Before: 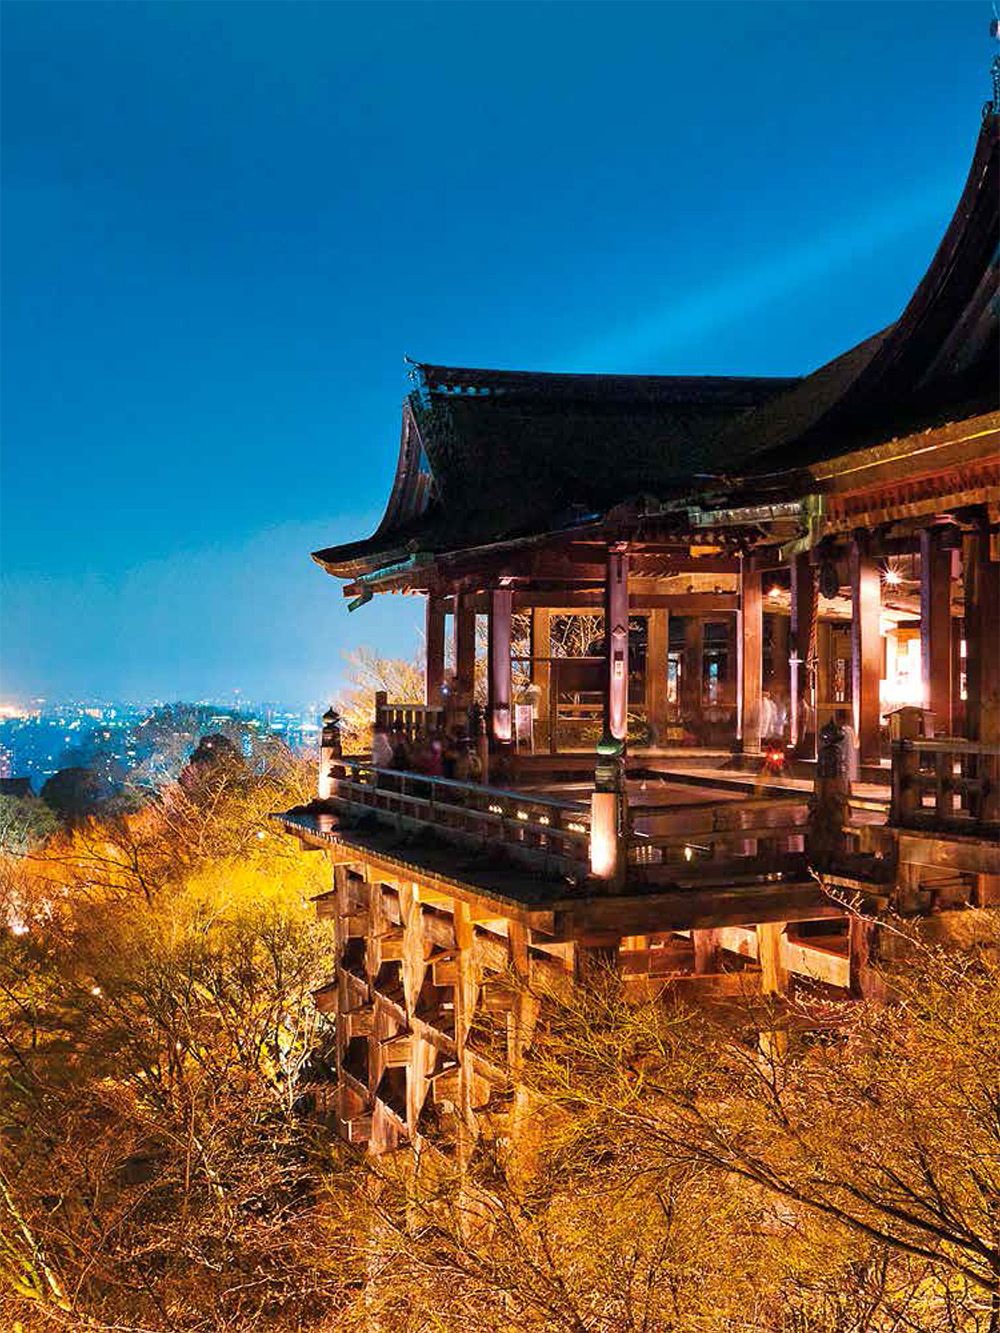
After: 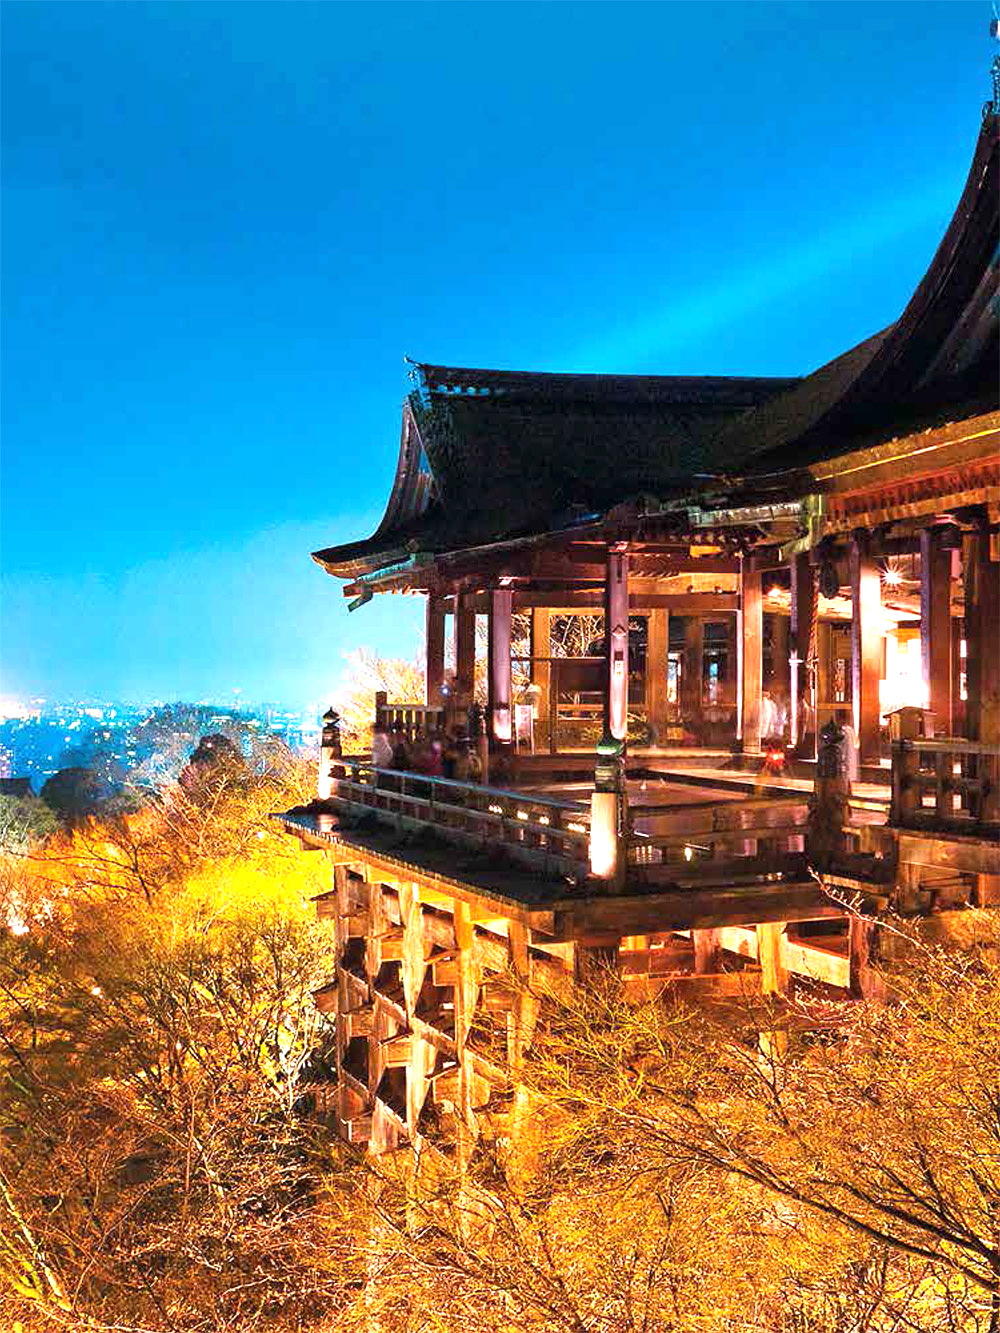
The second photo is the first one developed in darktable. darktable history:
exposure: black level correction 0, exposure 0.89 EV, compensate highlight preservation false
